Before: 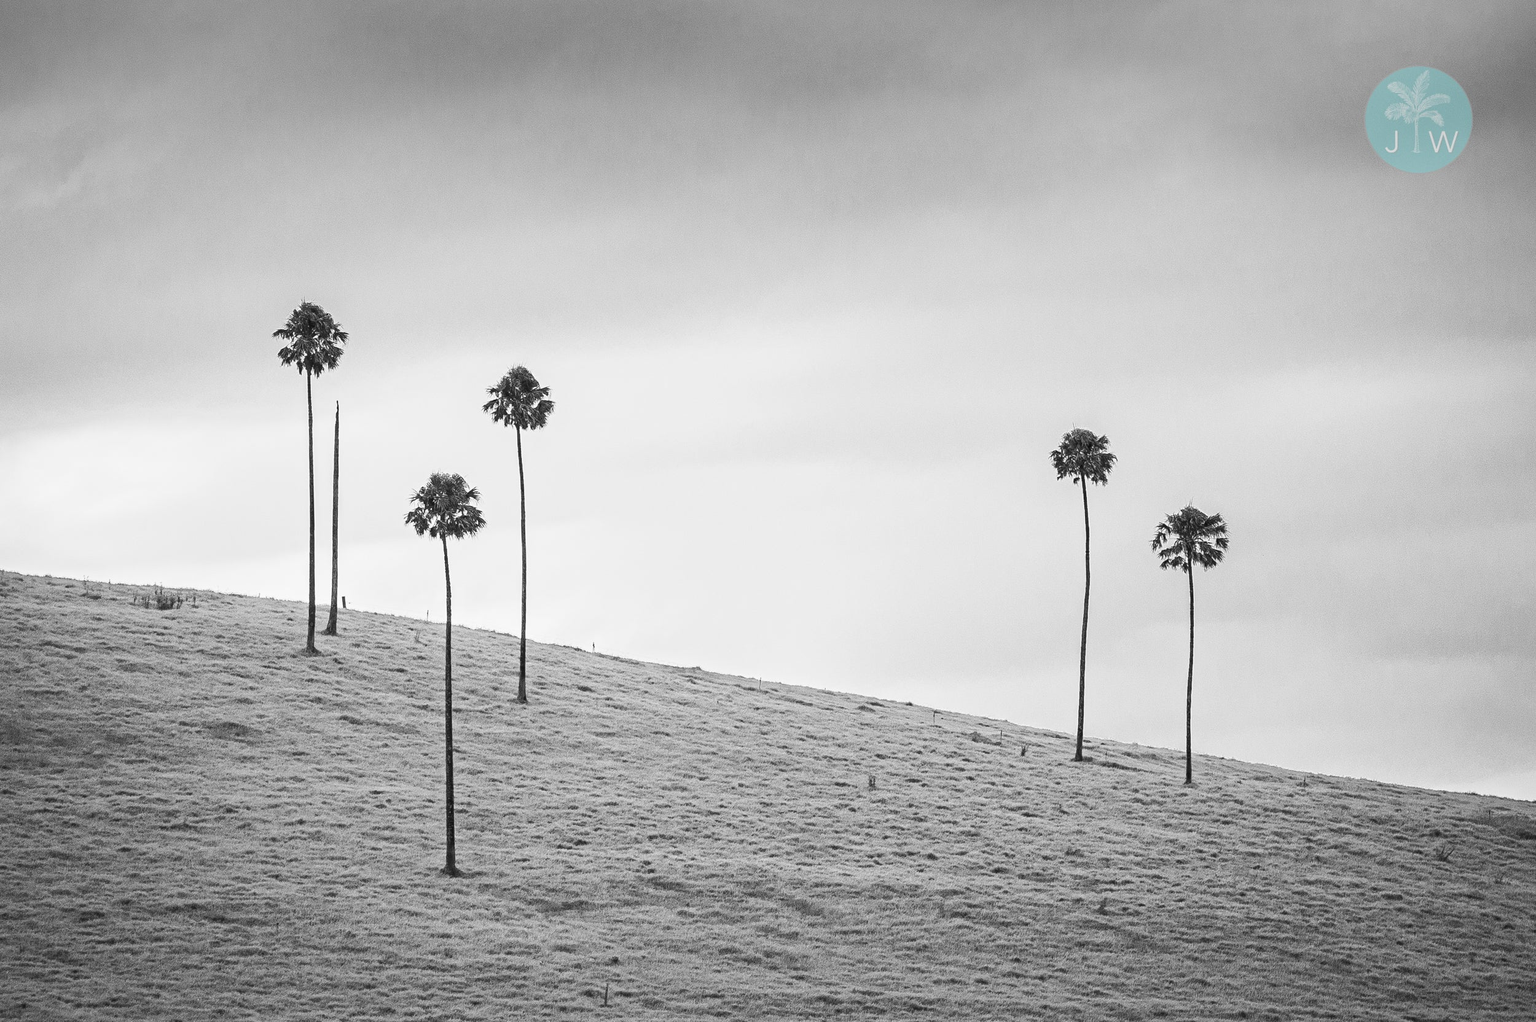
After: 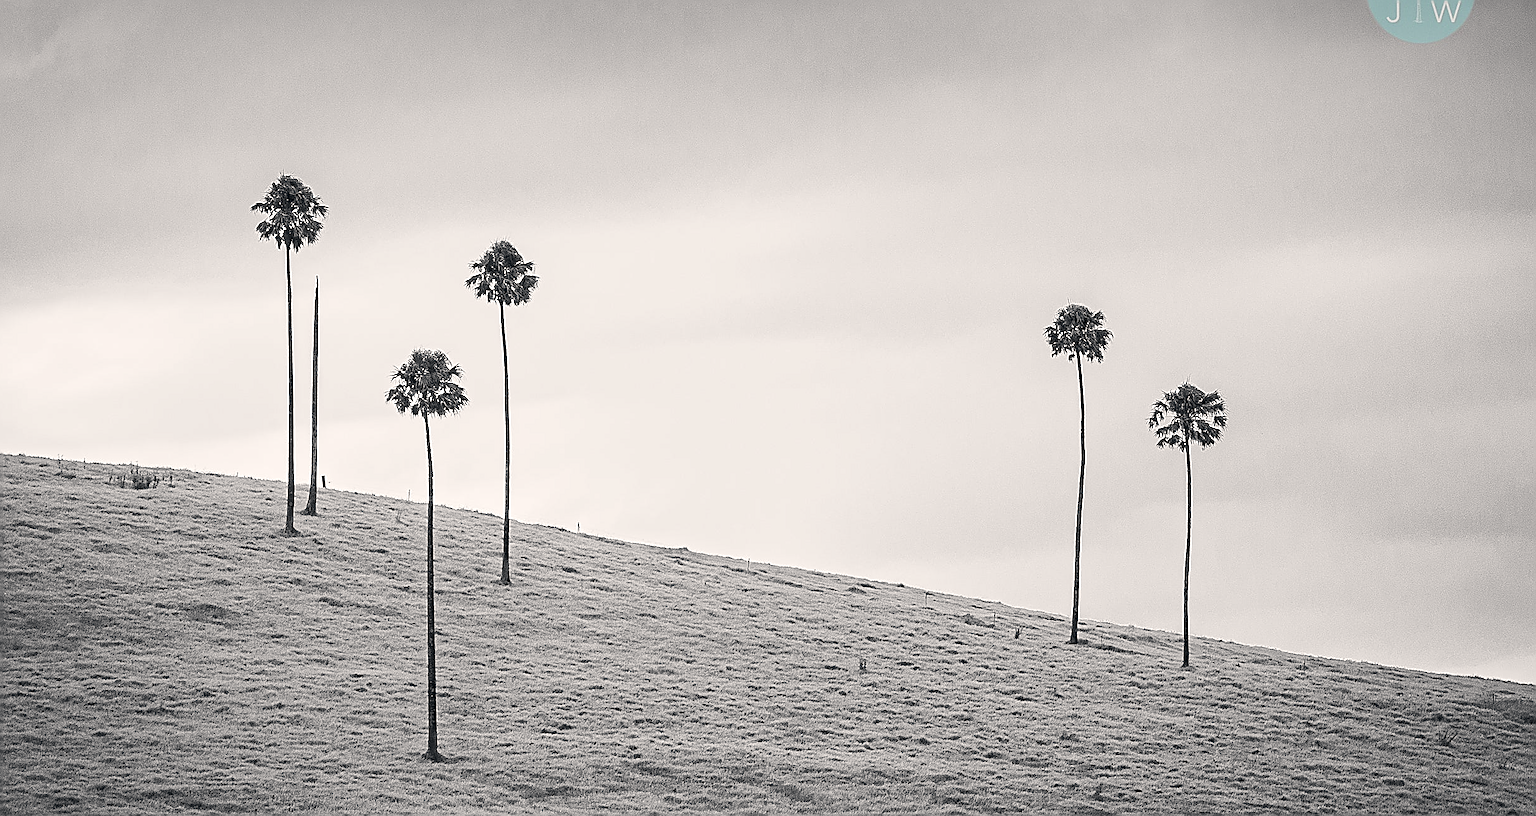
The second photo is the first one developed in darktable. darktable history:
sharpen: radius 1.735, amount 1.295
color correction: highlights a* 2.87, highlights b* 5.01, shadows a* -1.7, shadows b* -4.94, saturation 0.795
color balance rgb: perceptual saturation grading › global saturation 9.644%
crop and rotate: left 1.831%, top 12.81%, right 0.185%, bottom 8.885%
